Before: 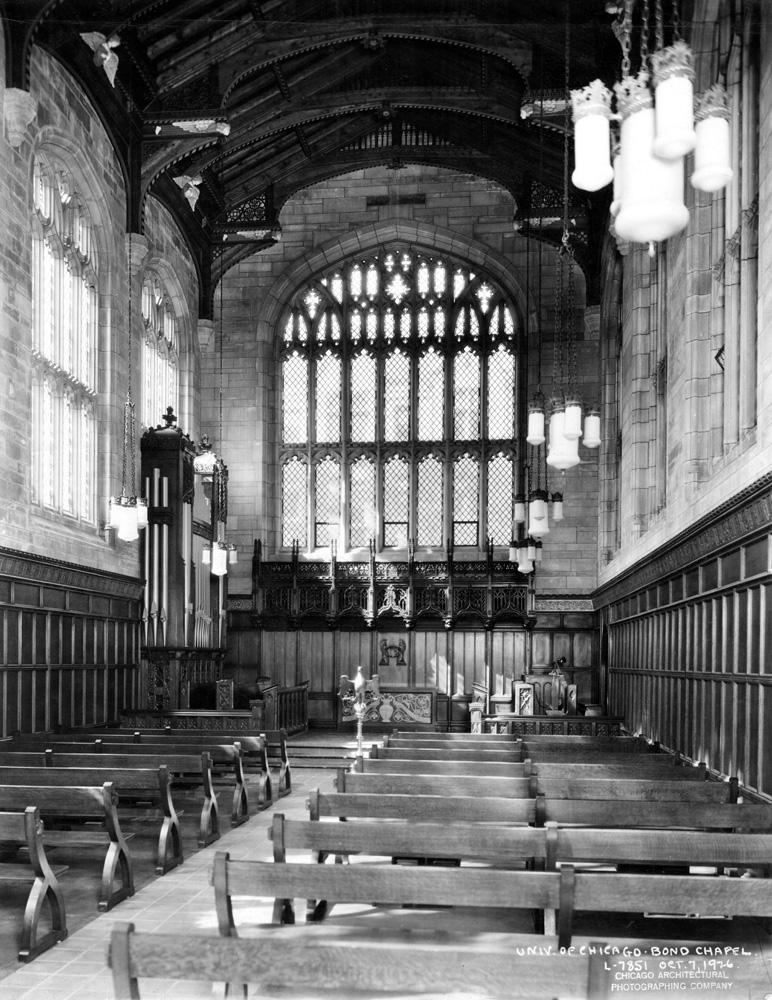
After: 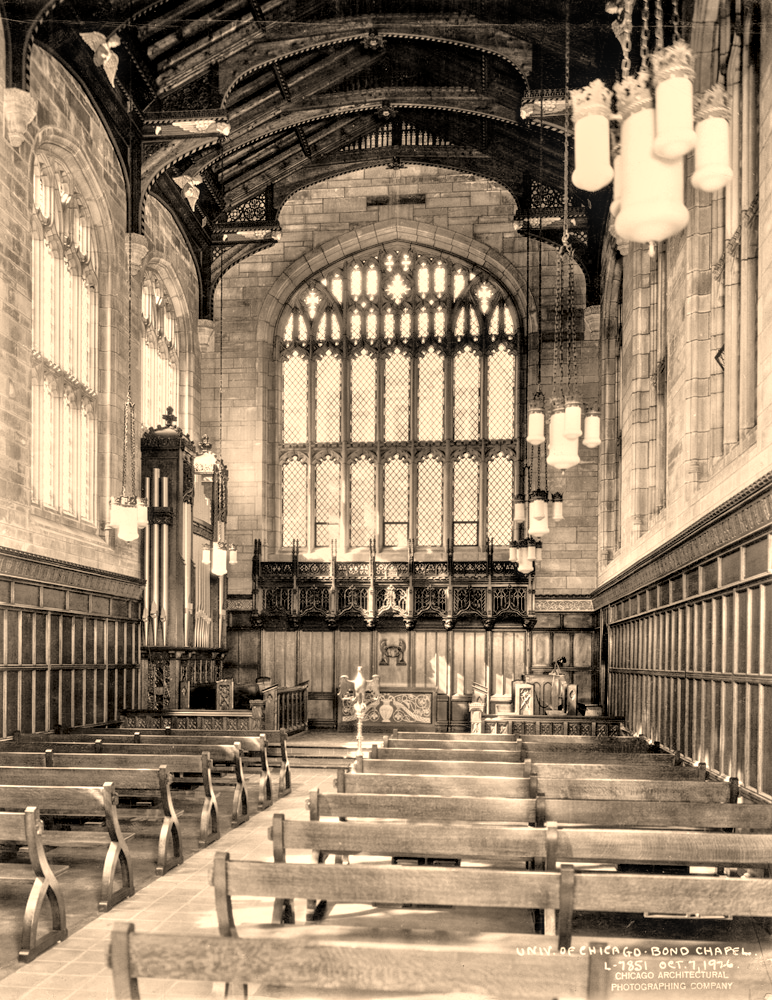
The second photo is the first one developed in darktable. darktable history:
tone equalizer: -8 EV 2 EV, -7 EV 2 EV, -6 EV 2 EV, -5 EV 2 EV, -4 EV 2 EV, -3 EV 1.5 EV, -2 EV 1 EV, -1 EV 0.5 EV
white balance: red 1.123, blue 0.83
local contrast: on, module defaults
